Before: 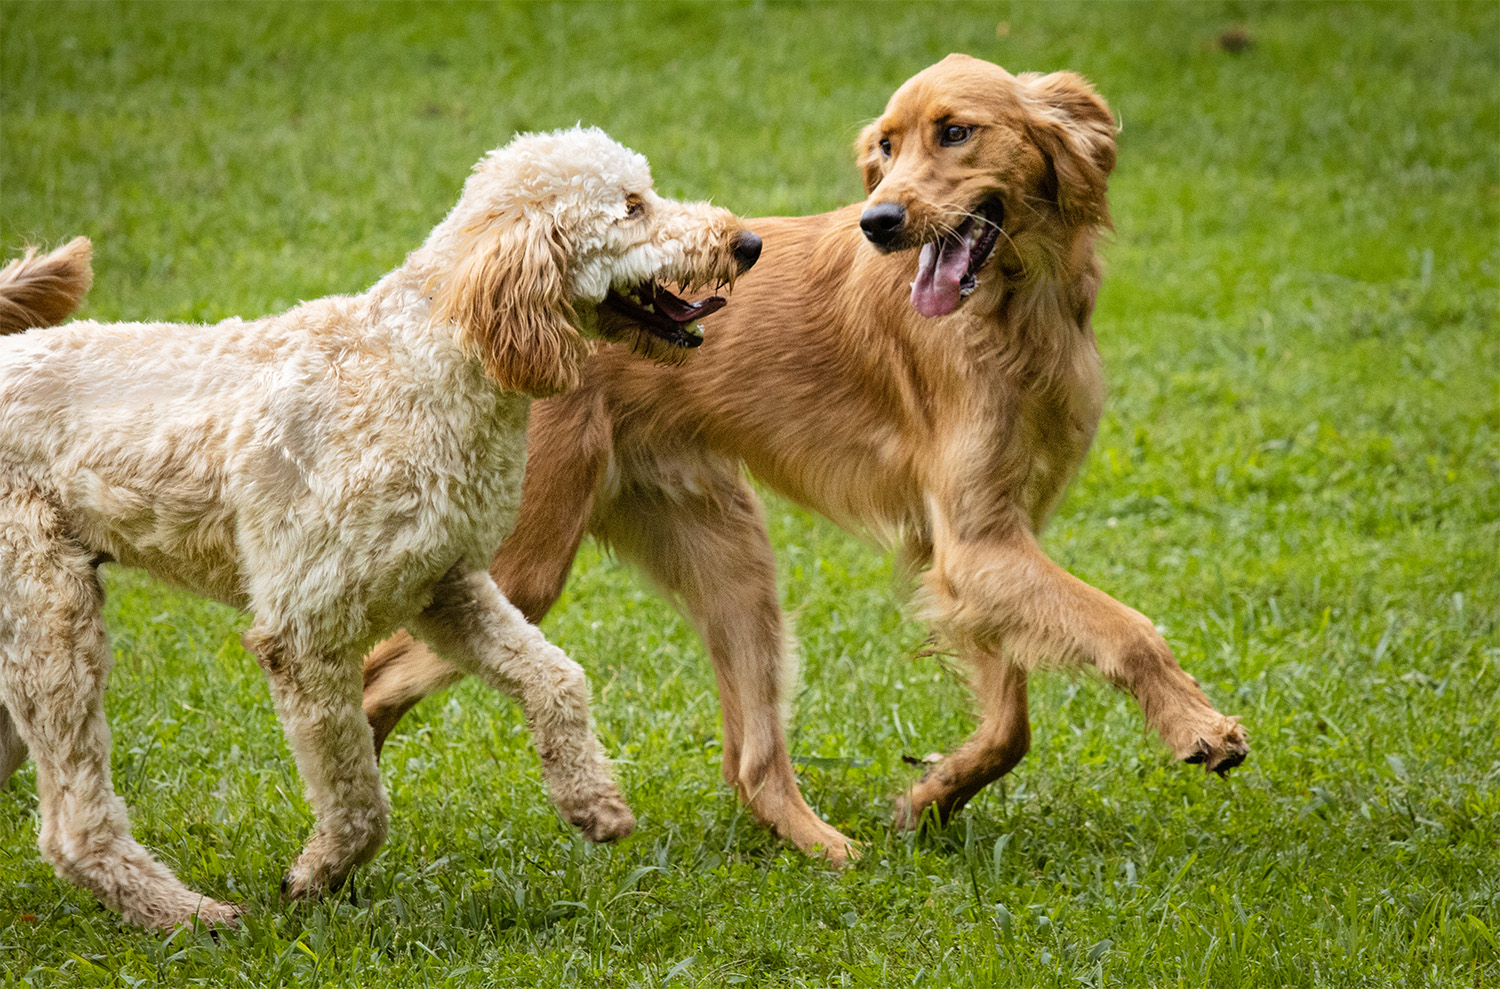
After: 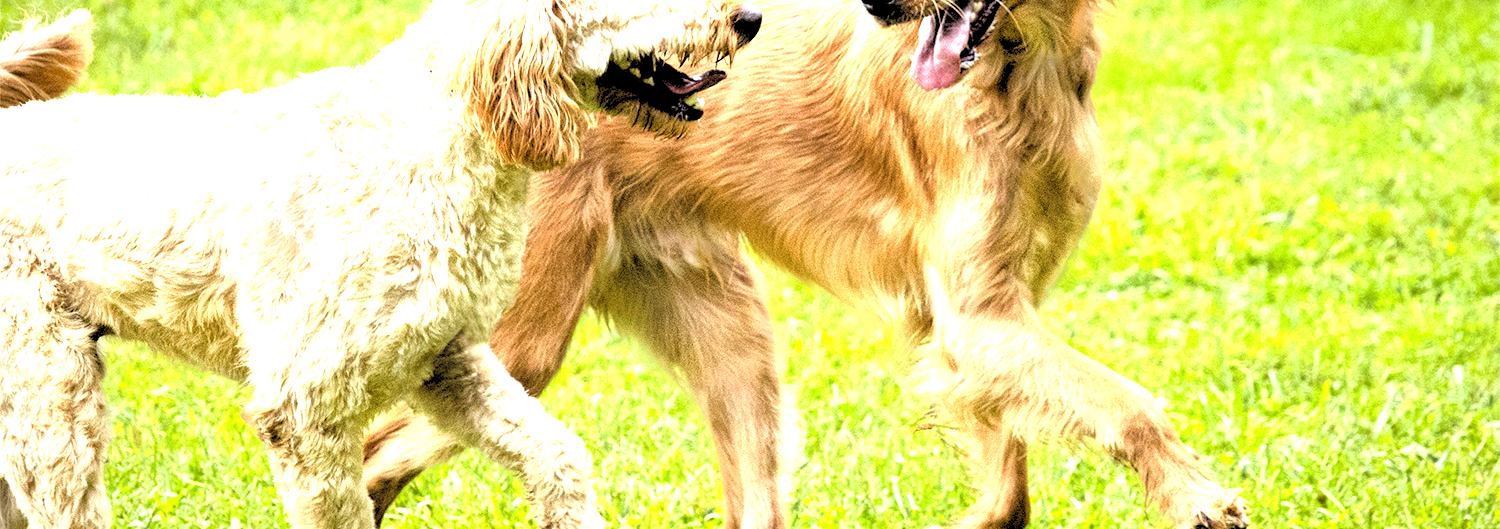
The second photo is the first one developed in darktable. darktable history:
rgb levels: levels [[0.029, 0.461, 0.922], [0, 0.5, 1], [0, 0.5, 1]]
exposure: black level correction 0, exposure 1.625 EV, compensate exposure bias true, compensate highlight preservation false
crop and rotate: top 23.043%, bottom 23.437%
